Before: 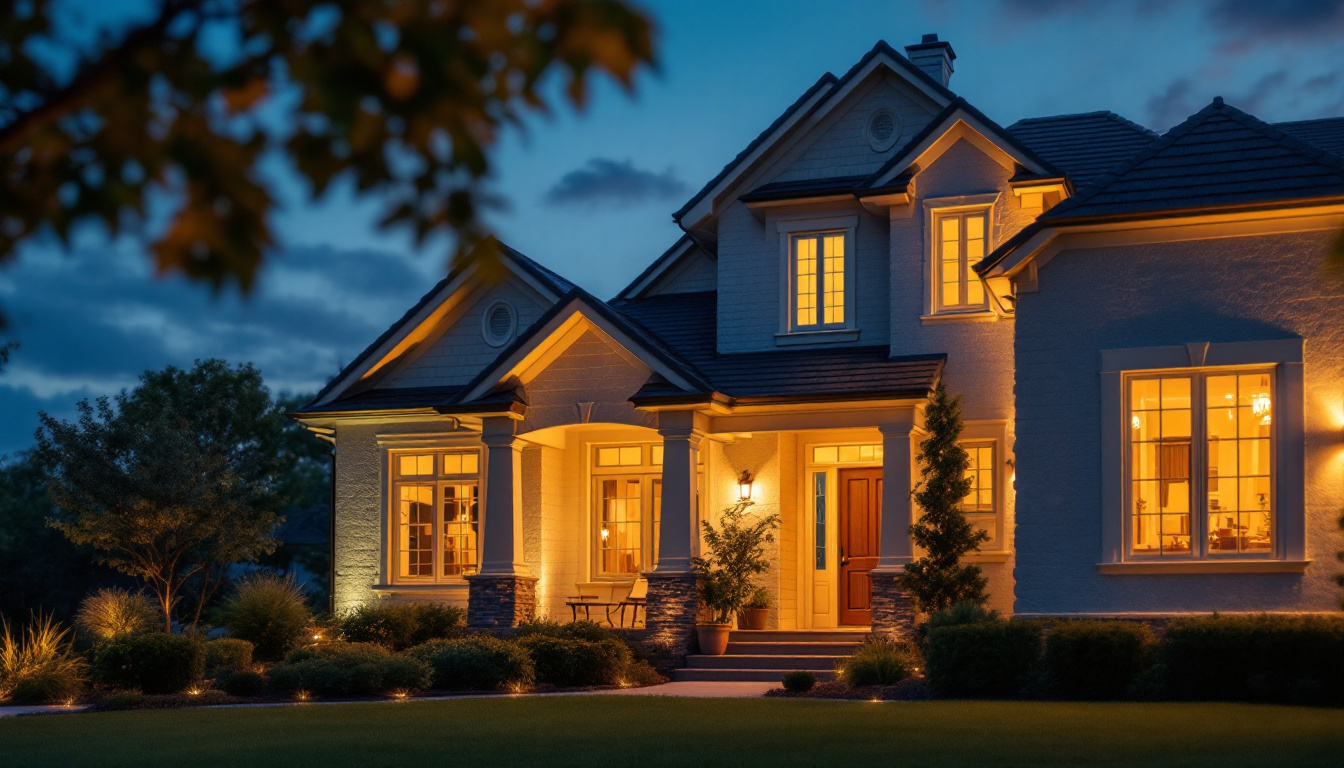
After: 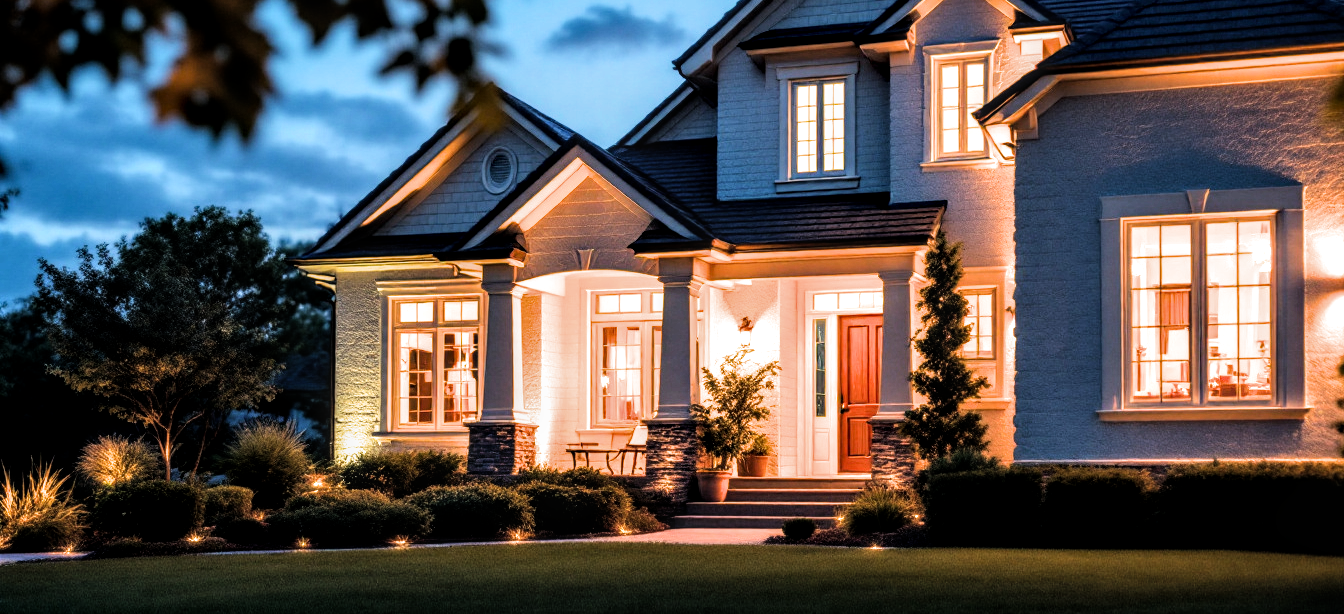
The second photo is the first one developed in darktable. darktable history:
crop and rotate: top 19.998%
exposure: black level correction 0, exposure 1.2 EV, compensate highlight preservation false
tone equalizer: -8 EV -0.75 EV, -7 EV -0.7 EV, -6 EV -0.6 EV, -5 EV -0.4 EV, -3 EV 0.4 EV, -2 EV 0.6 EV, -1 EV 0.7 EV, +0 EV 0.75 EV, edges refinement/feathering 500, mask exposure compensation -1.57 EV, preserve details no
filmic rgb: black relative exposure -5.83 EV, white relative exposure 3.4 EV, hardness 3.68
rotate and perspective: automatic cropping off
local contrast: detail 130%
